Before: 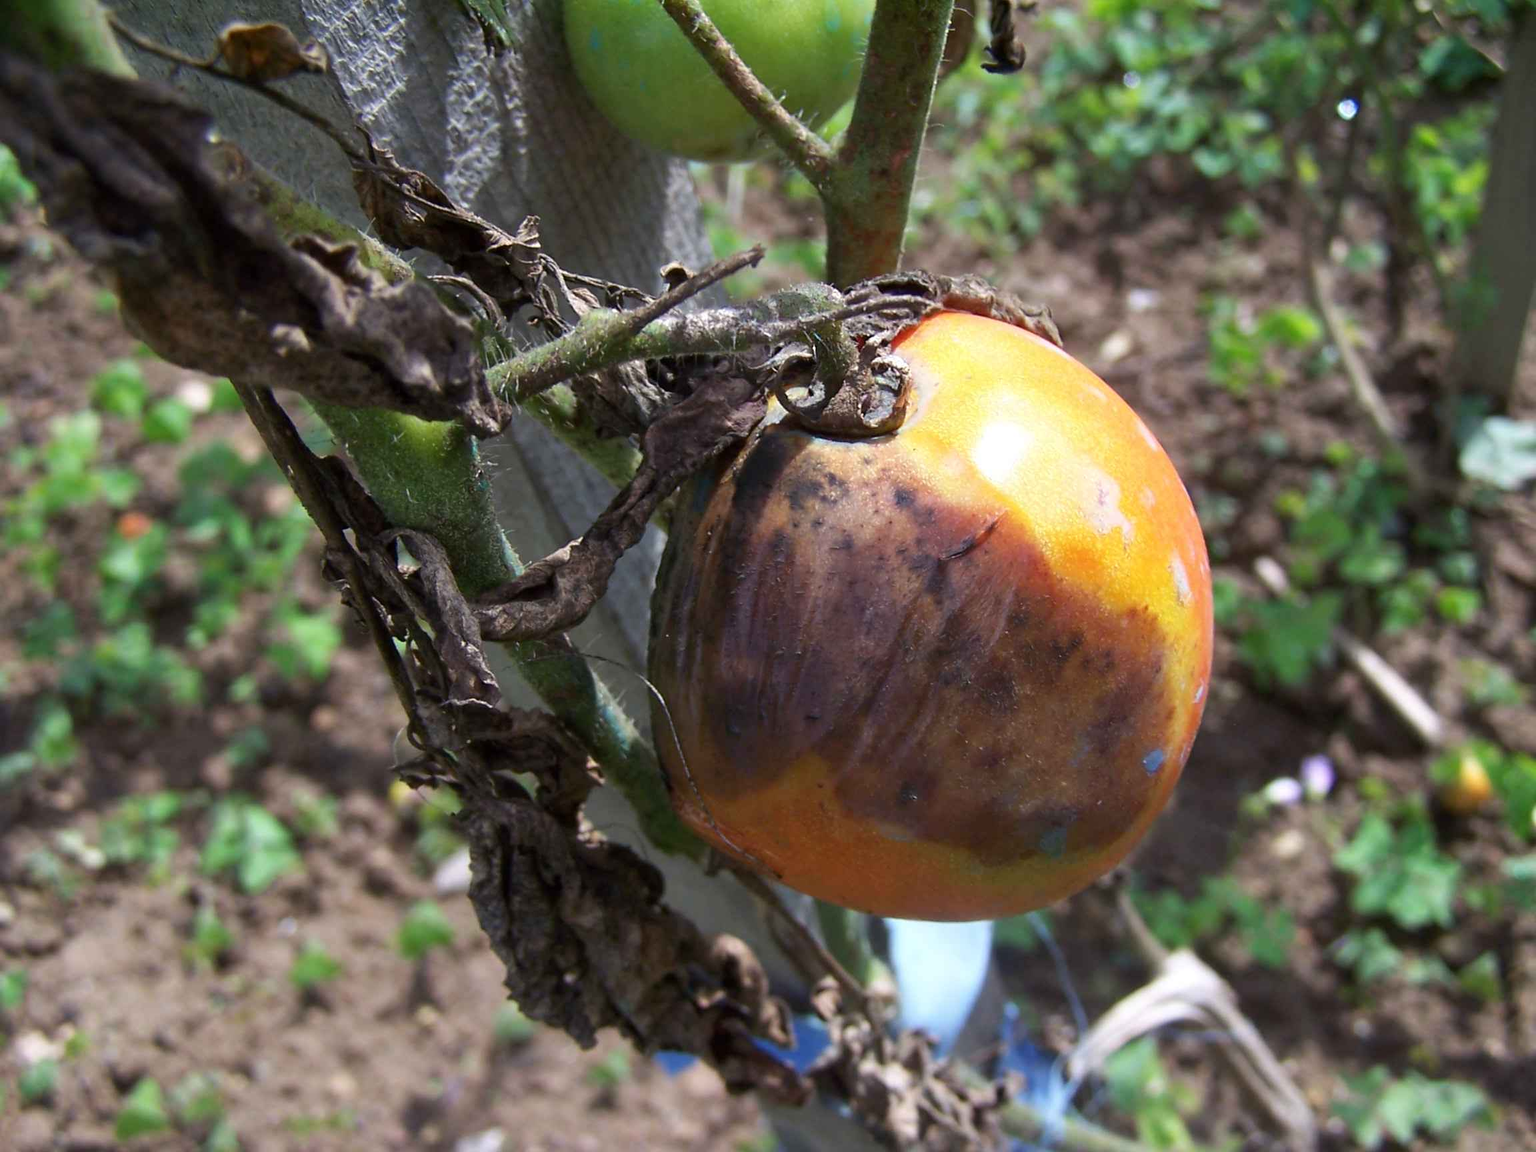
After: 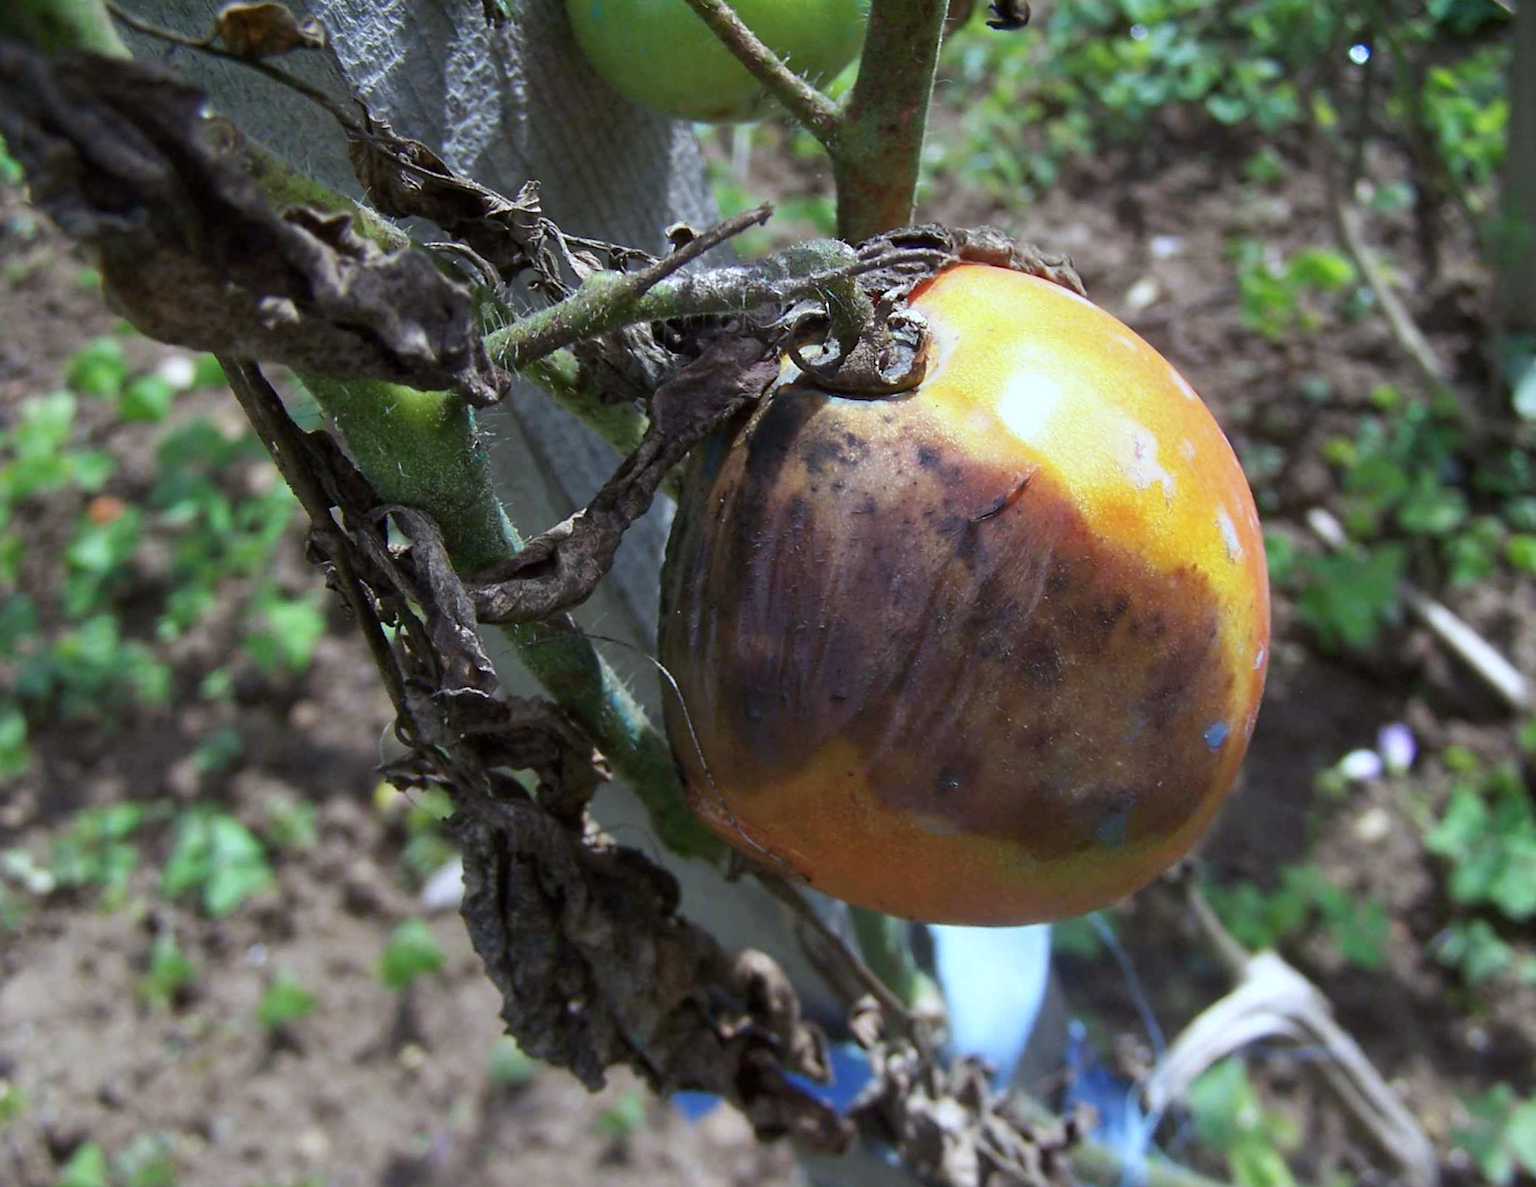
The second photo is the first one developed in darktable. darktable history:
crop: top 1.049%, right 0.001%
color zones: curves: ch1 [(0, 0.469) (0.01, 0.469) (0.12, 0.446) (0.248, 0.469) (0.5, 0.5) (0.748, 0.5) (0.99, 0.469) (1, 0.469)]
rotate and perspective: rotation -1.68°, lens shift (vertical) -0.146, crop left 0.049, crop right 0.912, crop top 0.032, crop bottom 0.96
white balance: red 0.925, blue 1.046
